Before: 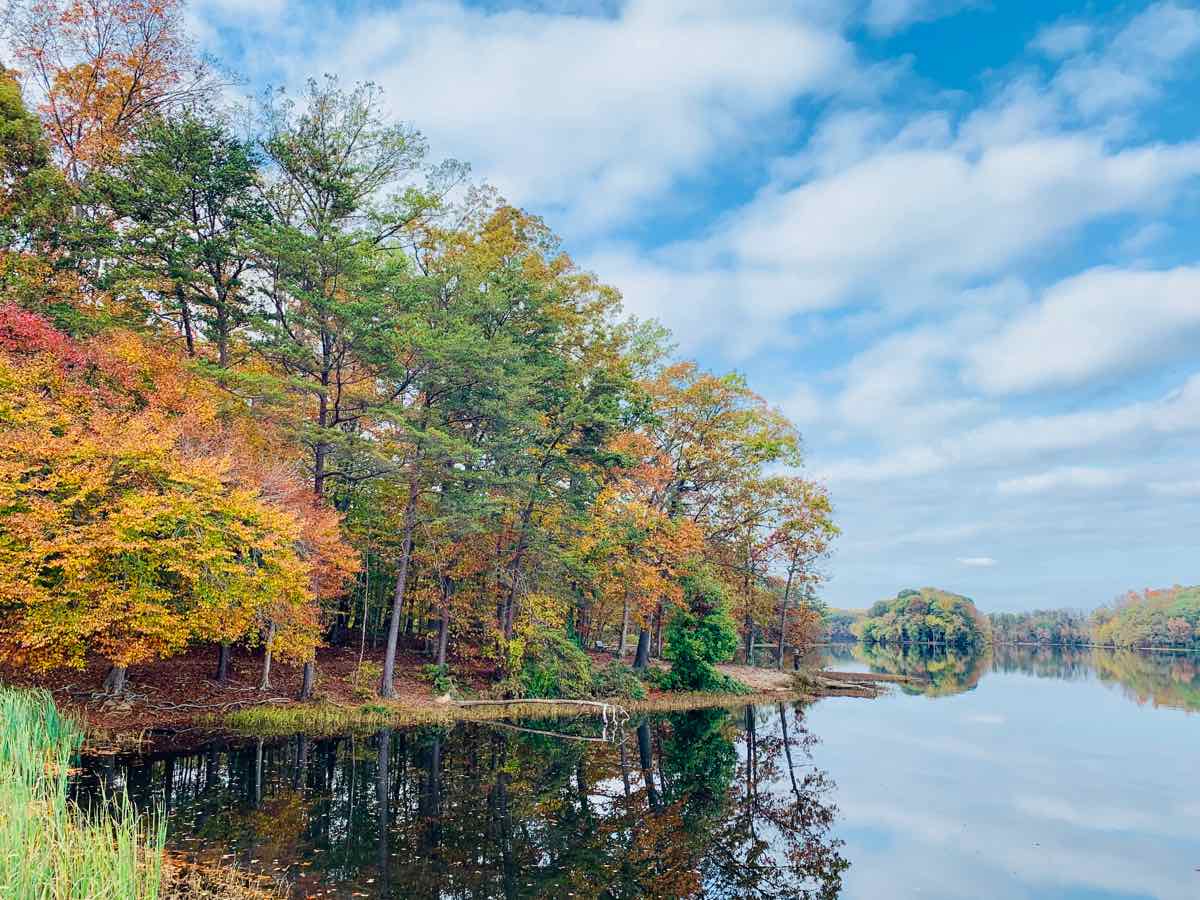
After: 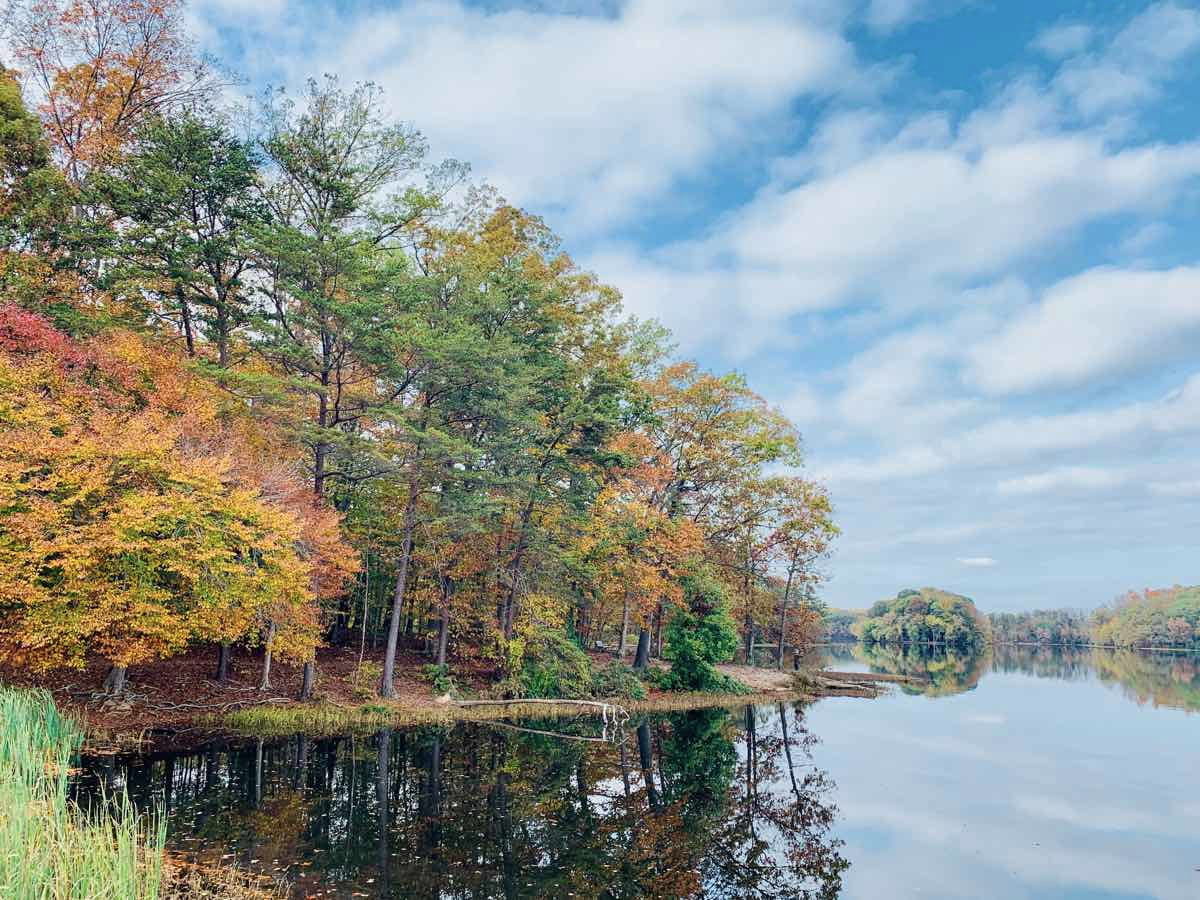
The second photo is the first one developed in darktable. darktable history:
contrast brightness saturation: saturation -0.156
